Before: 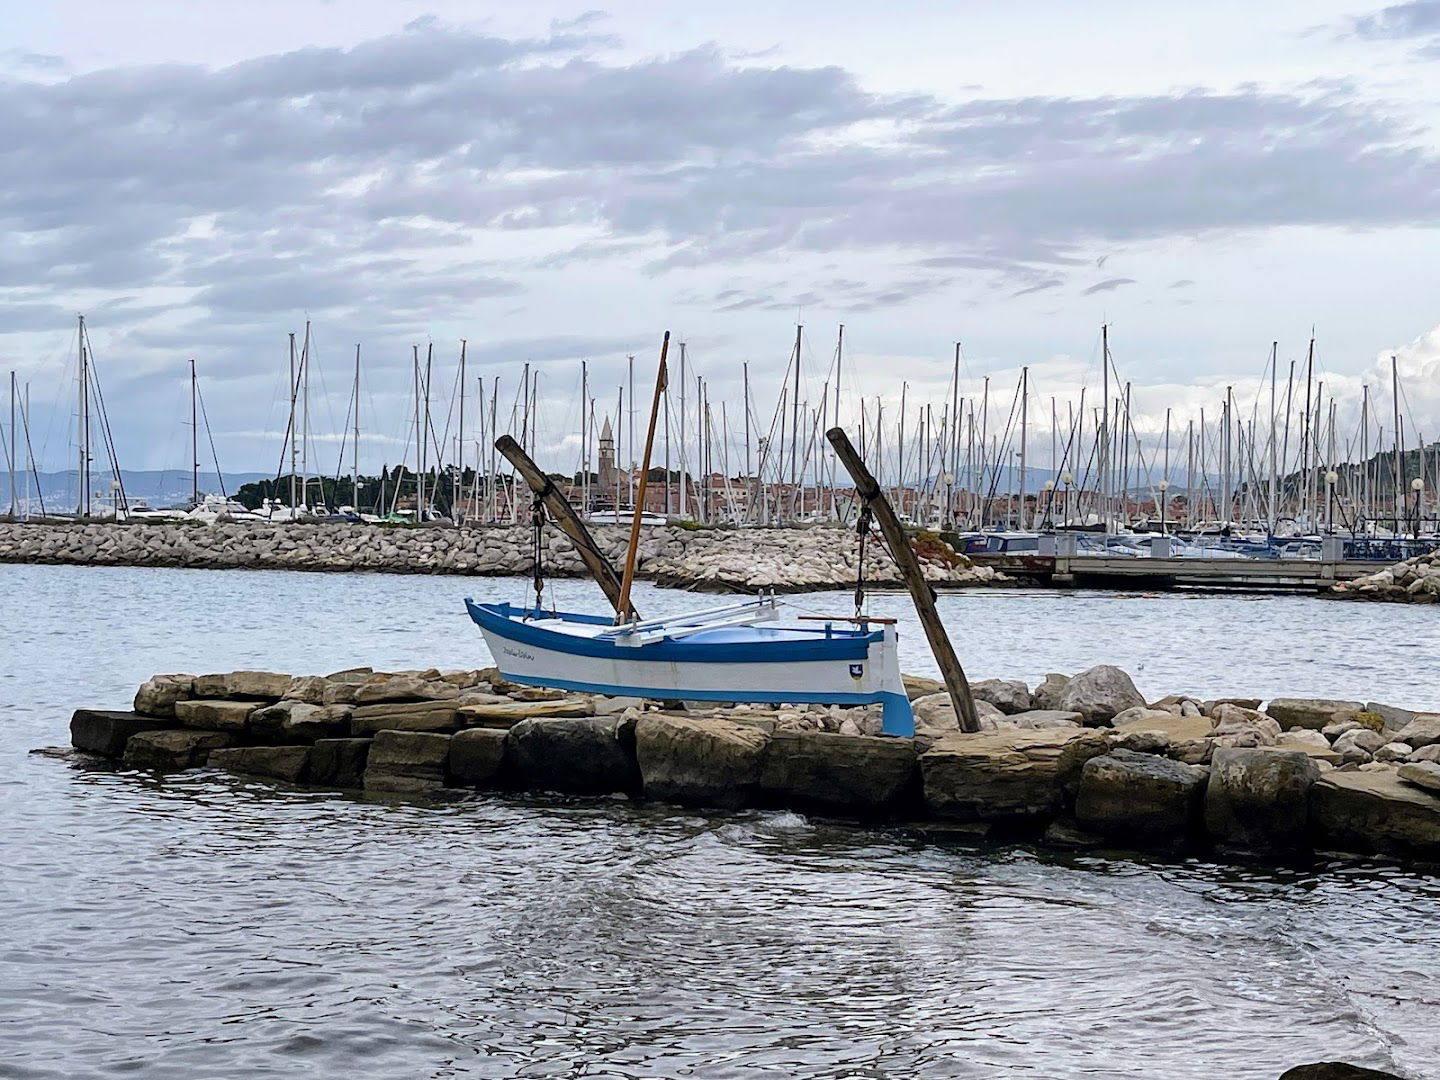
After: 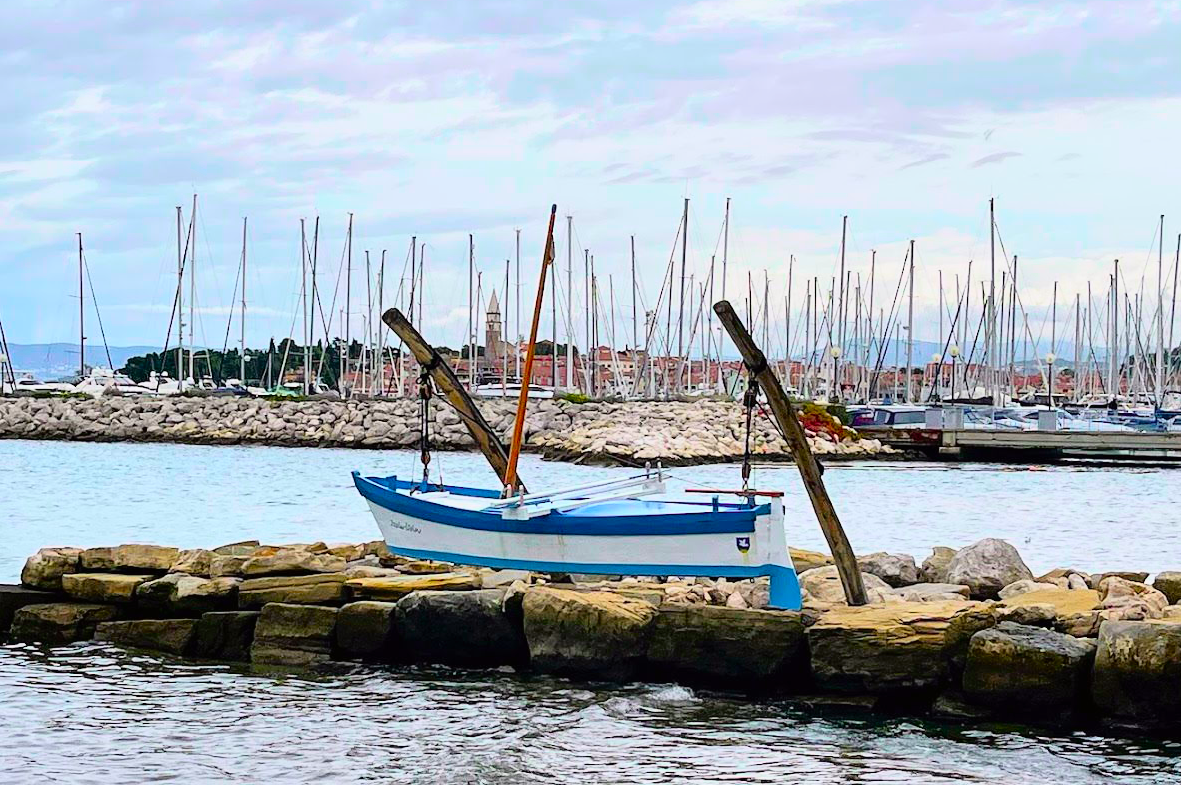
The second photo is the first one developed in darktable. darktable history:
crop: left 7.856%, top 11.836%, right 10.12%, bottom 15.387%
exposure: exposure -0.064 EV, compensate highlight preservation false
tone equalizer: on, module defaults
contrast brightness saturation: saturation 0.5
tone curve: curves: ch0 [(0, 0.005) (0.103, 0.097) (0.18, 0.22) (0.378, 0.482) (0.504, 0.631) (0.663, 0.801) (0.834, 0.914) (1, 0.971)]; ch1 [(0, 0) (0.172, 0.123) (0.324, 0.253) (0.396, 0.388) (0.478, 0.461) (0.499, 0.498) (0.522, 0.528) (0.604, 0.692) (0.704, 0.818) (1, 1)]; ch2 [(0, 0) (0.411, 0.424) (0.496, 0.5) (0.515, 0.519) (0.555, 0.585) (0.628, 0.703) (1, 1)], color space Lab, independent channels, preserve colors none
